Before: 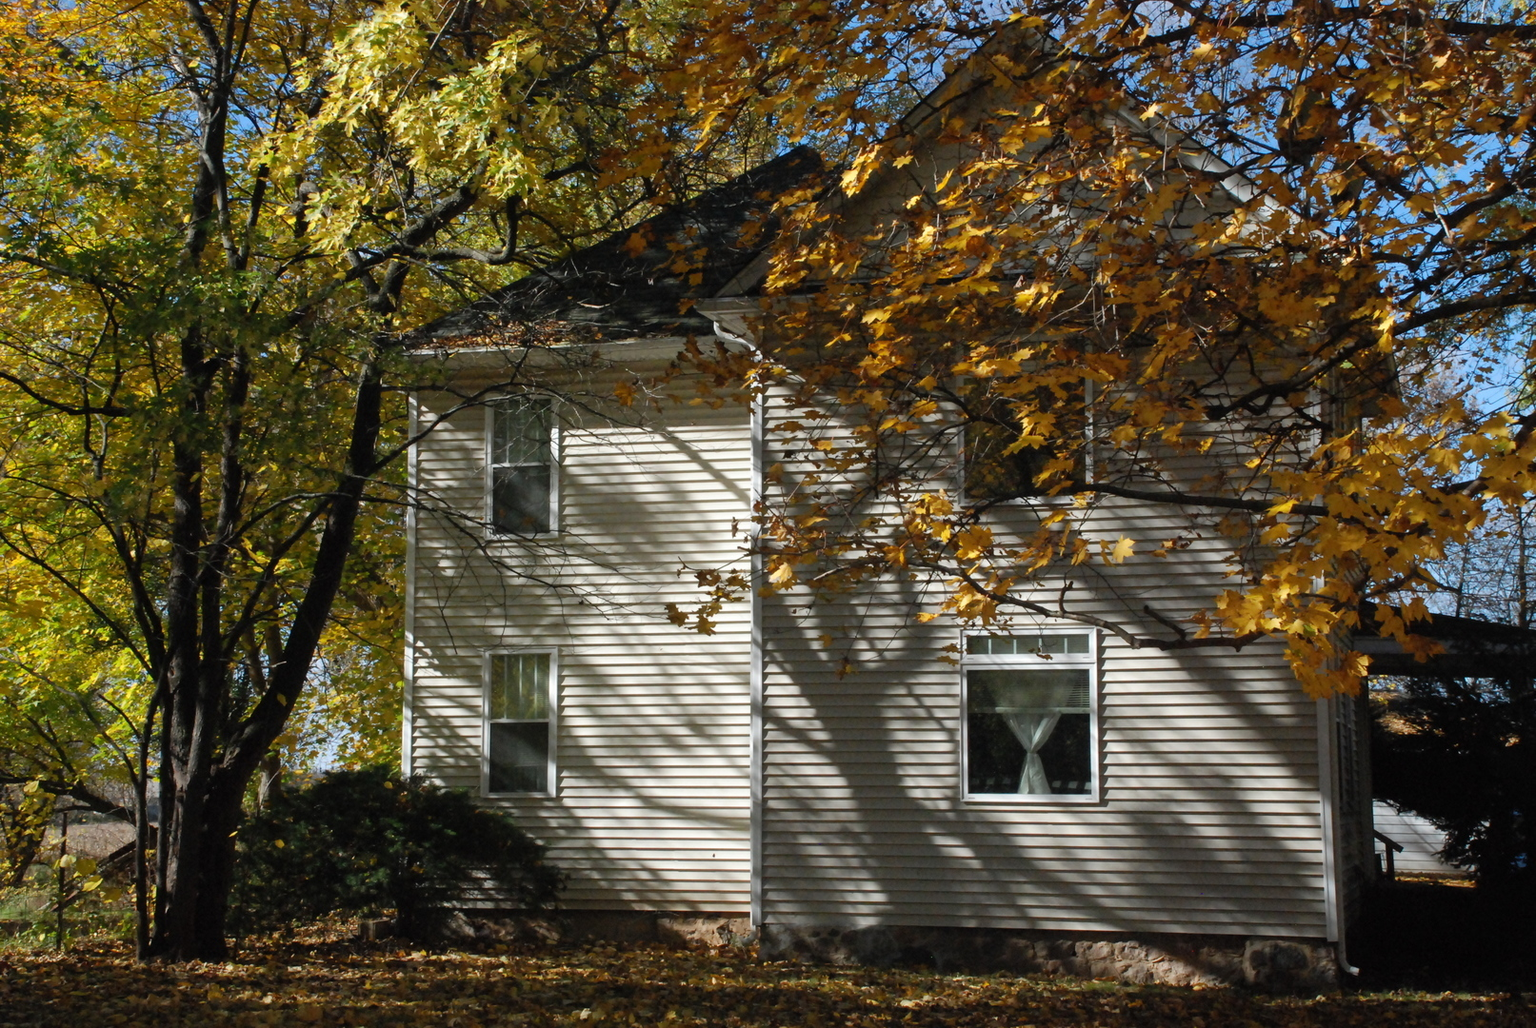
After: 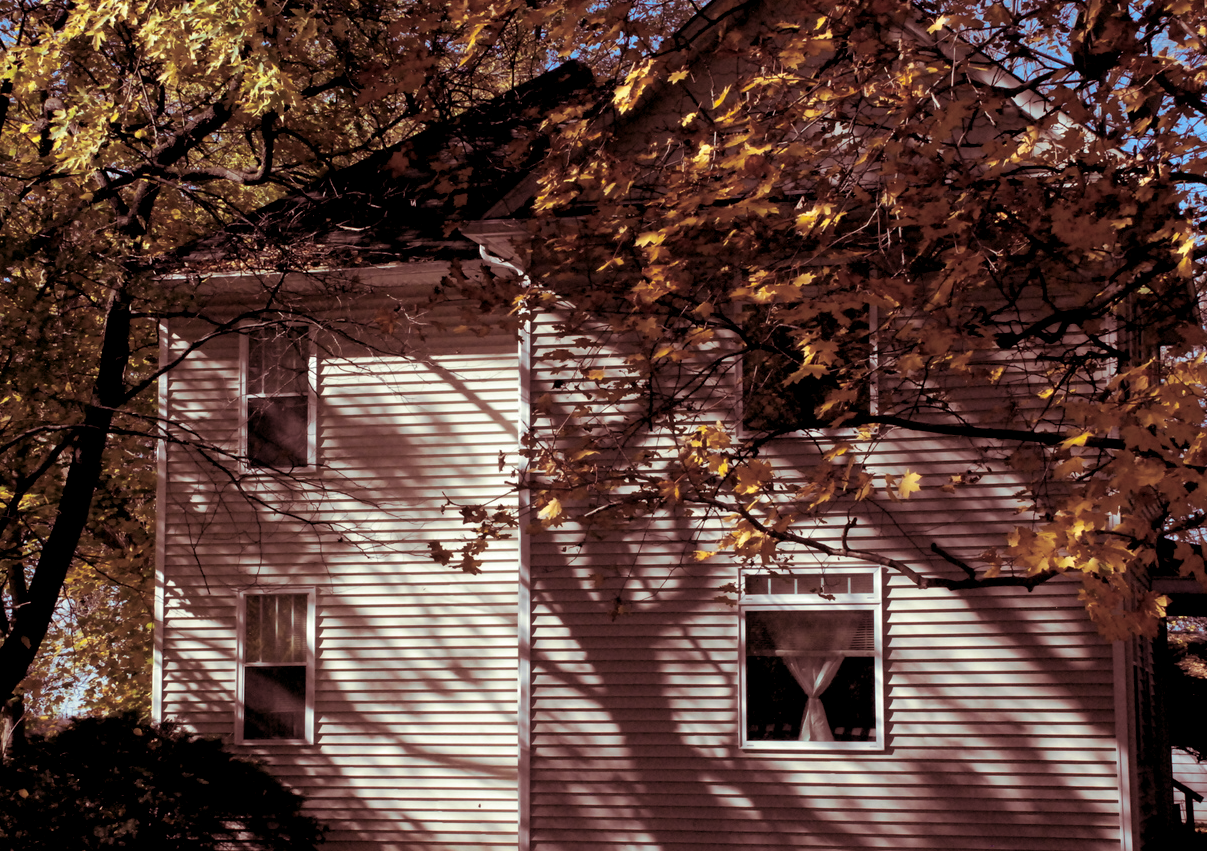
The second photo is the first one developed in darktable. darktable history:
split-toning: compress 20%
crop: left 16.768%, top 8.653%, right 8.362%, bottom 12.485%
exposure: black level correction 0.009, exposure 0.014 EV, compensate highlight preservation false
